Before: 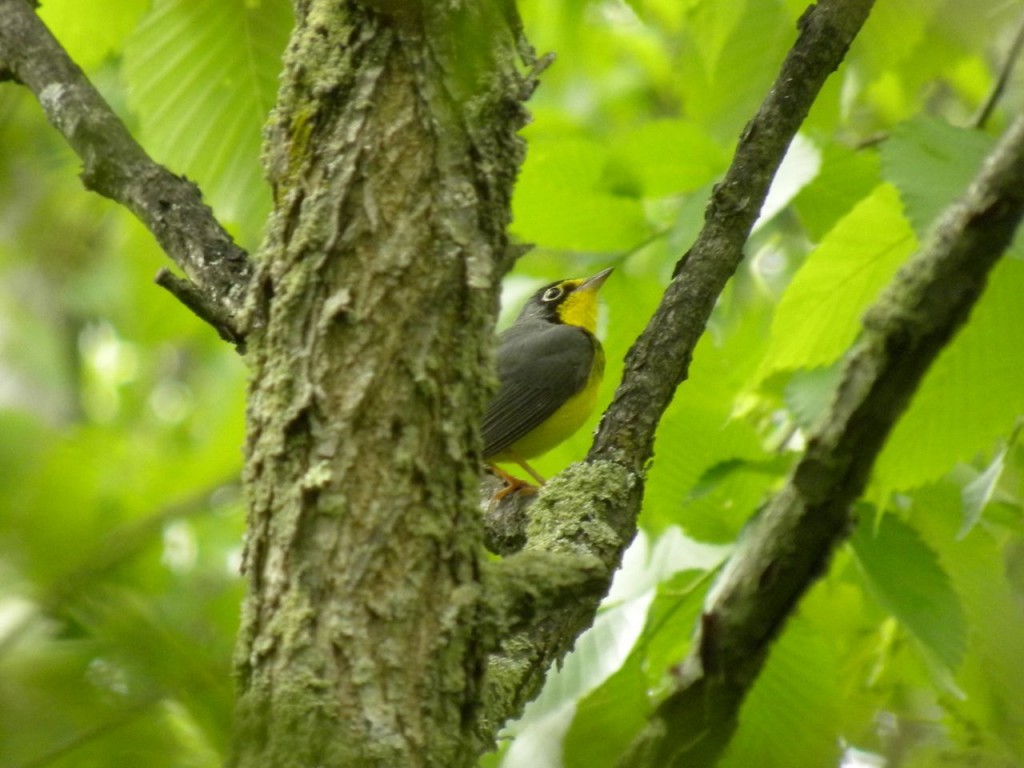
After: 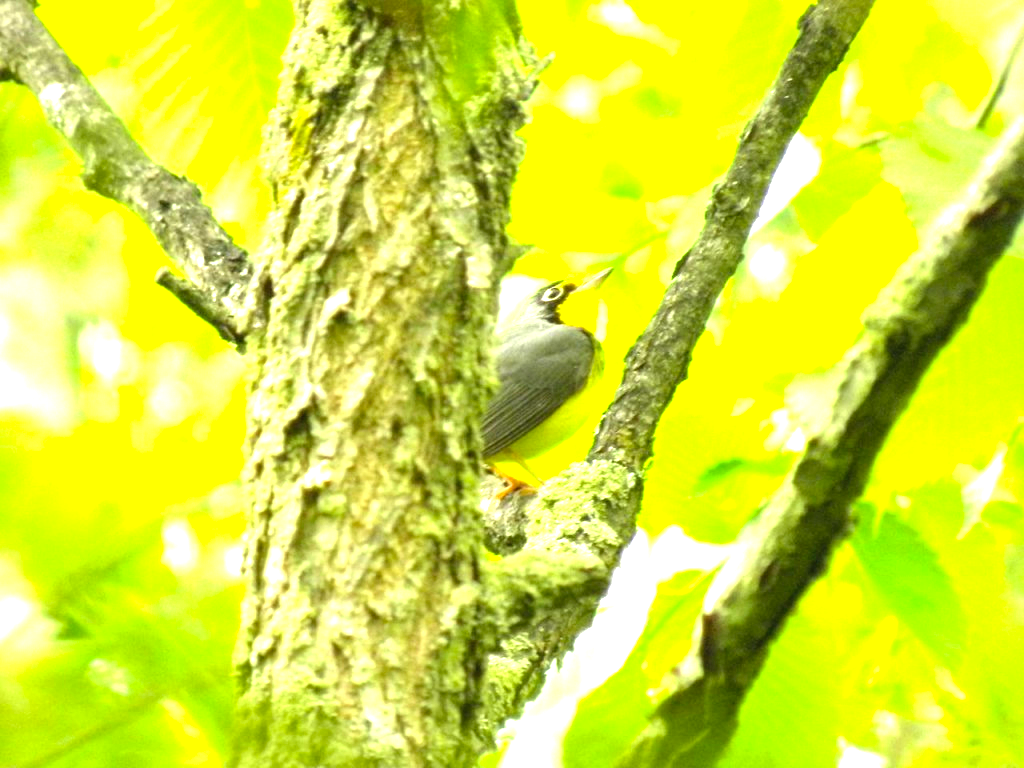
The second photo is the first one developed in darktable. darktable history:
levels: levels [0, 0.352, 0.703]
exposure: exposure 0.77 EV, compensate highlight preservation false
contrast brightness saturation: contrast 0.03, brightness 0.06, saturation 0.13
